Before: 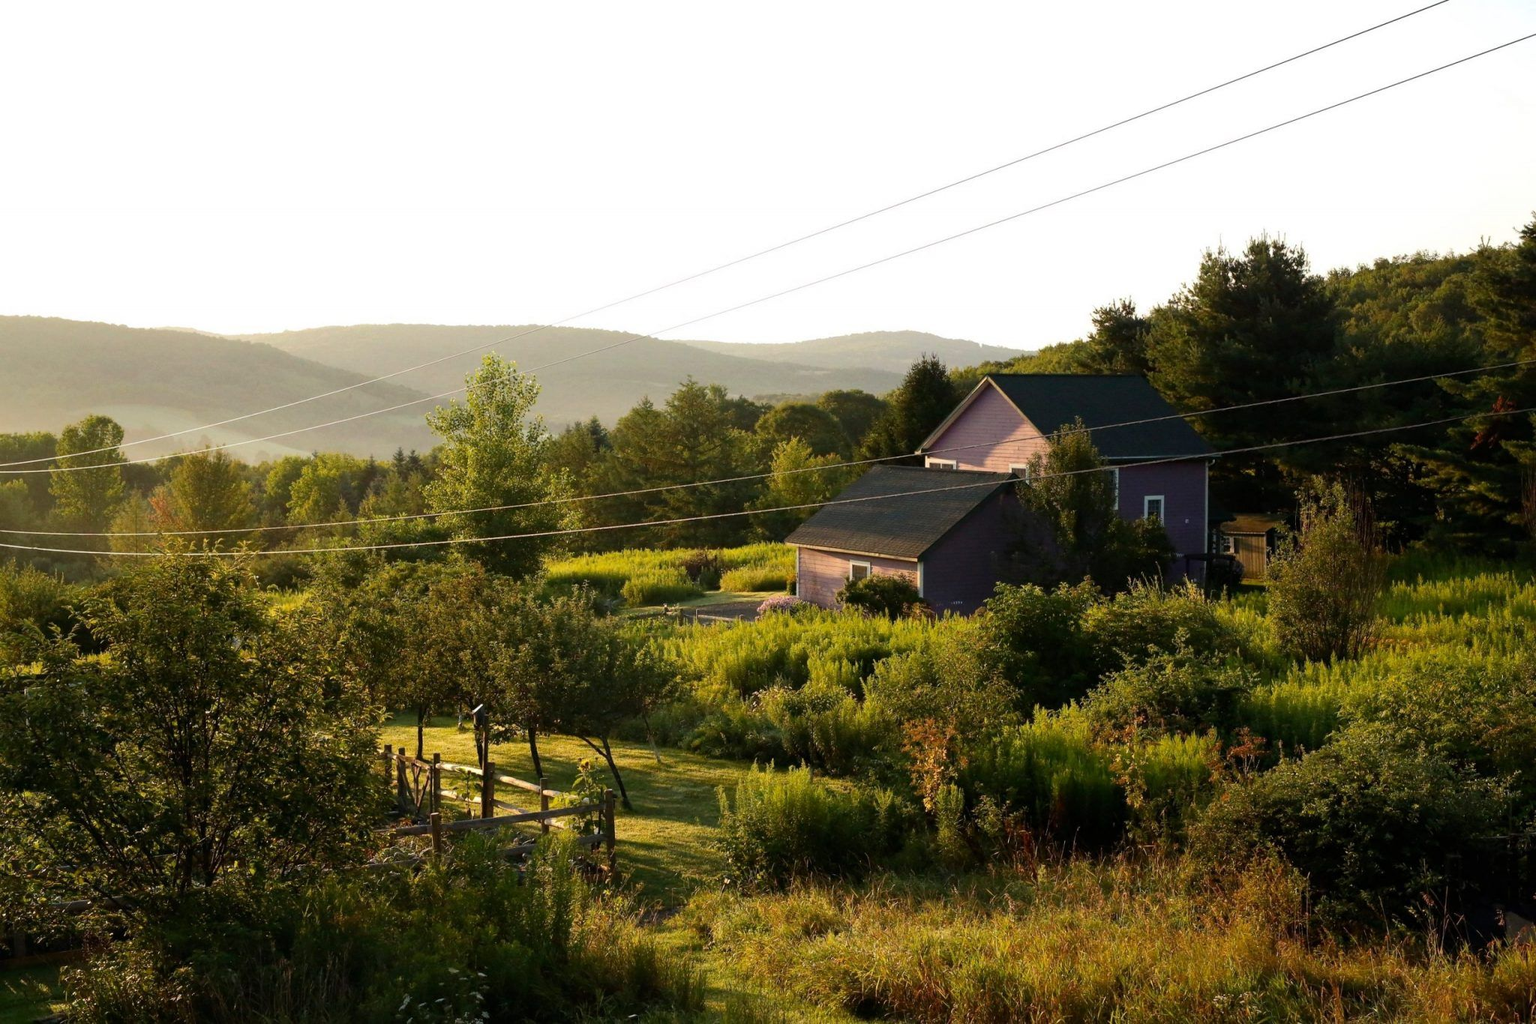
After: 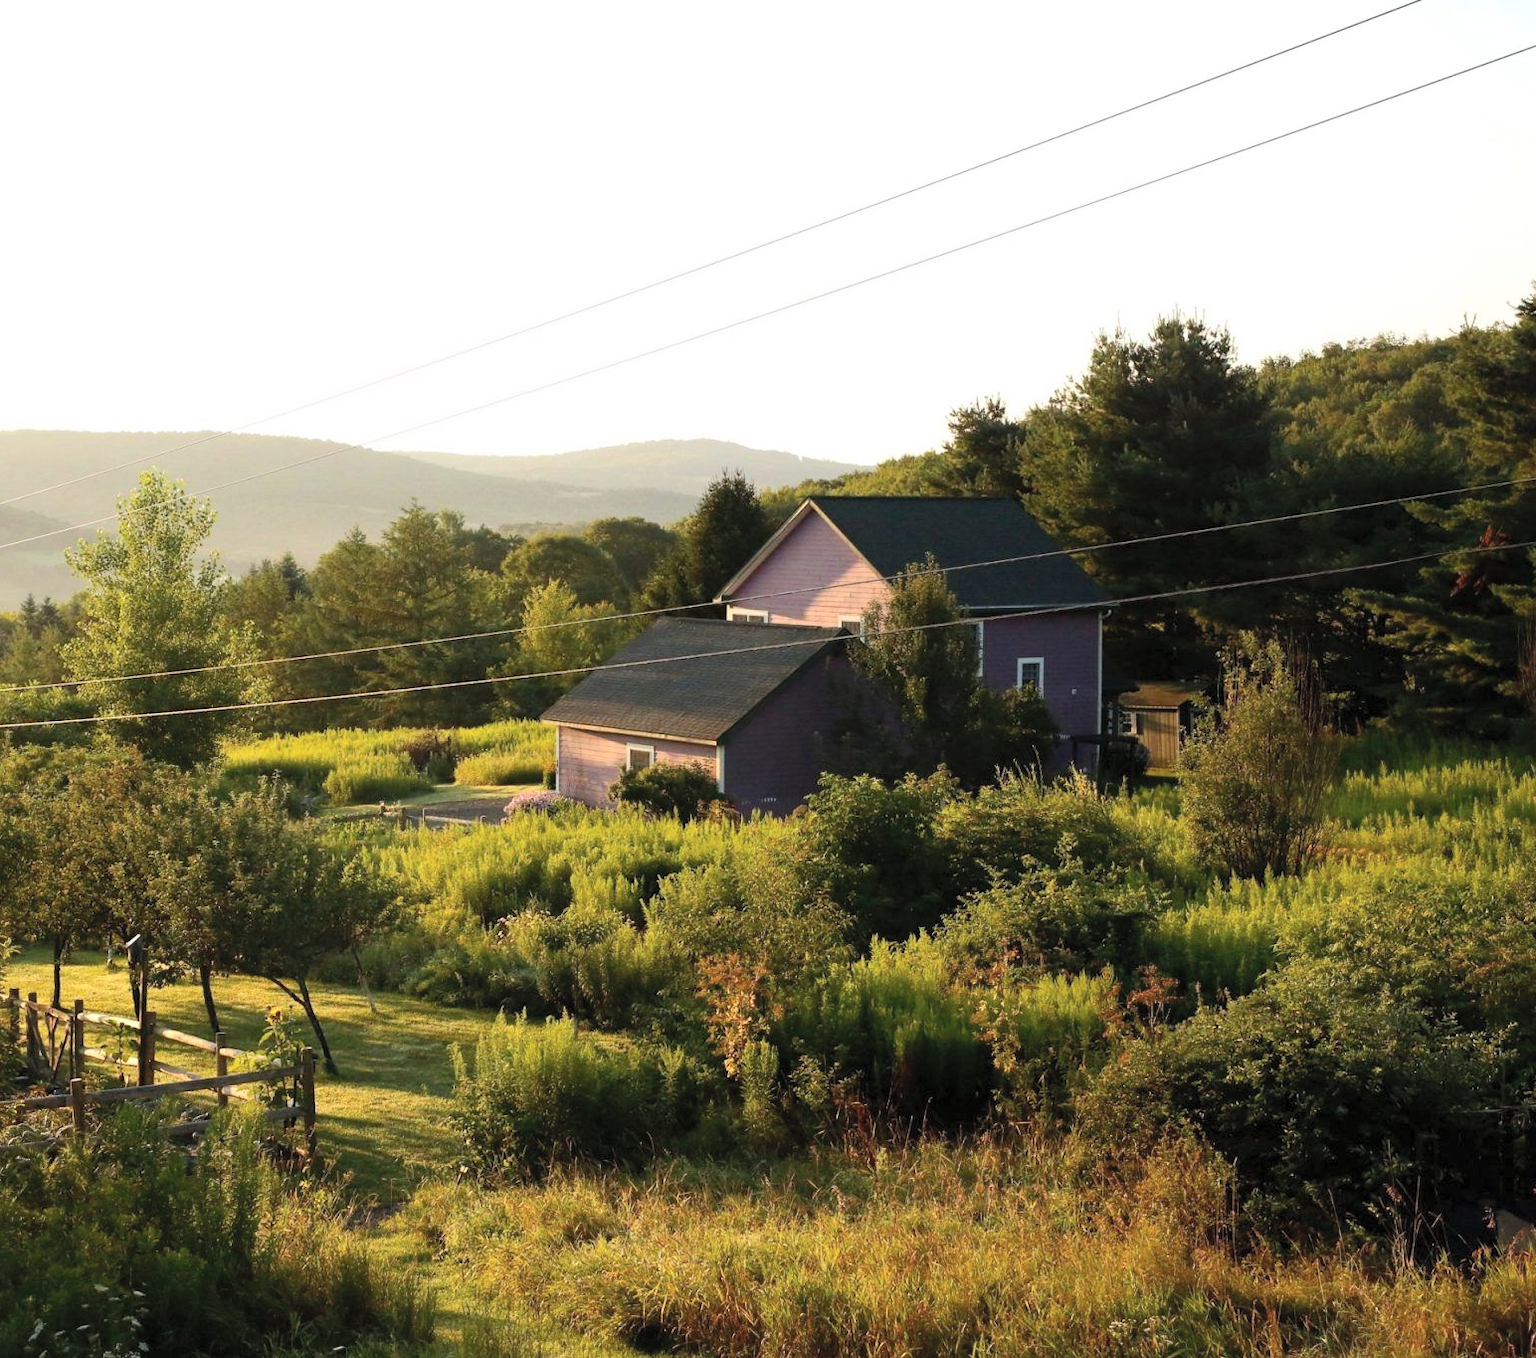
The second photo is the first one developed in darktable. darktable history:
contrast brightness saturation: contrast 0.14, brightness 0.21
crop and rotate: left 24.6%
